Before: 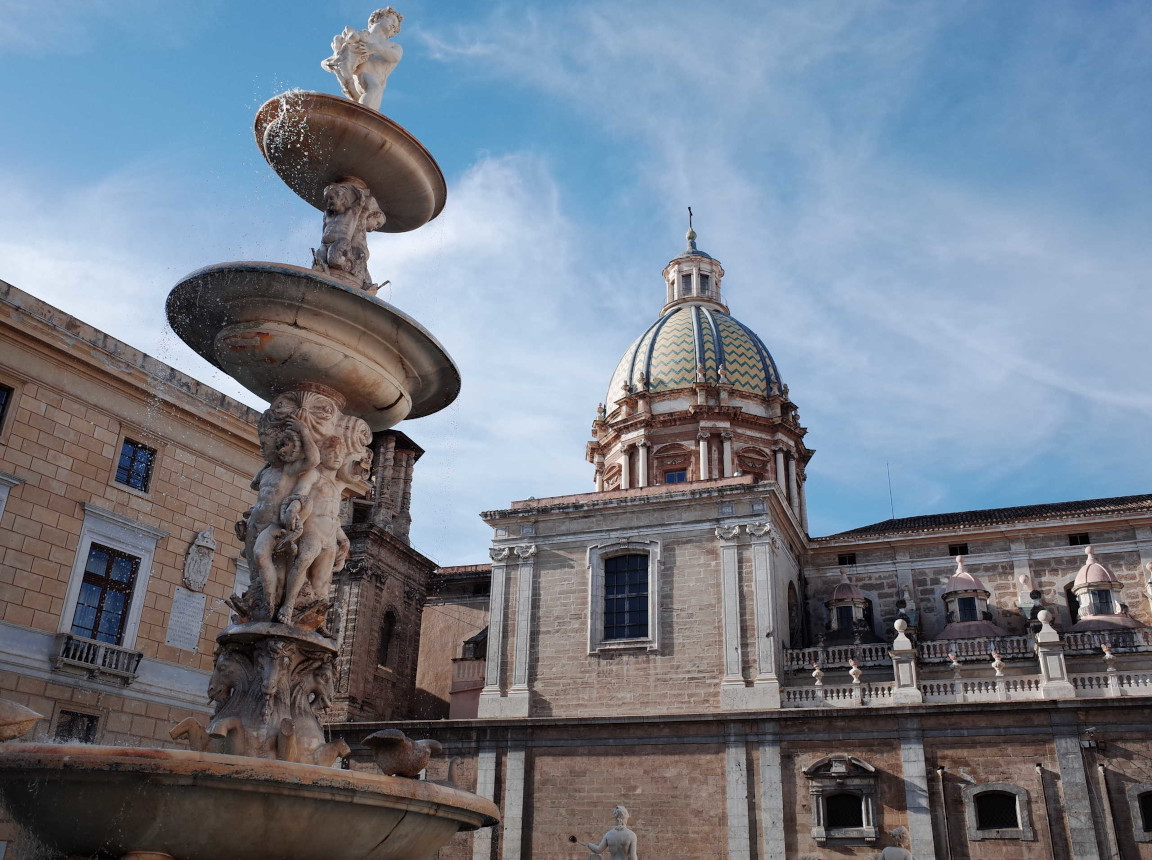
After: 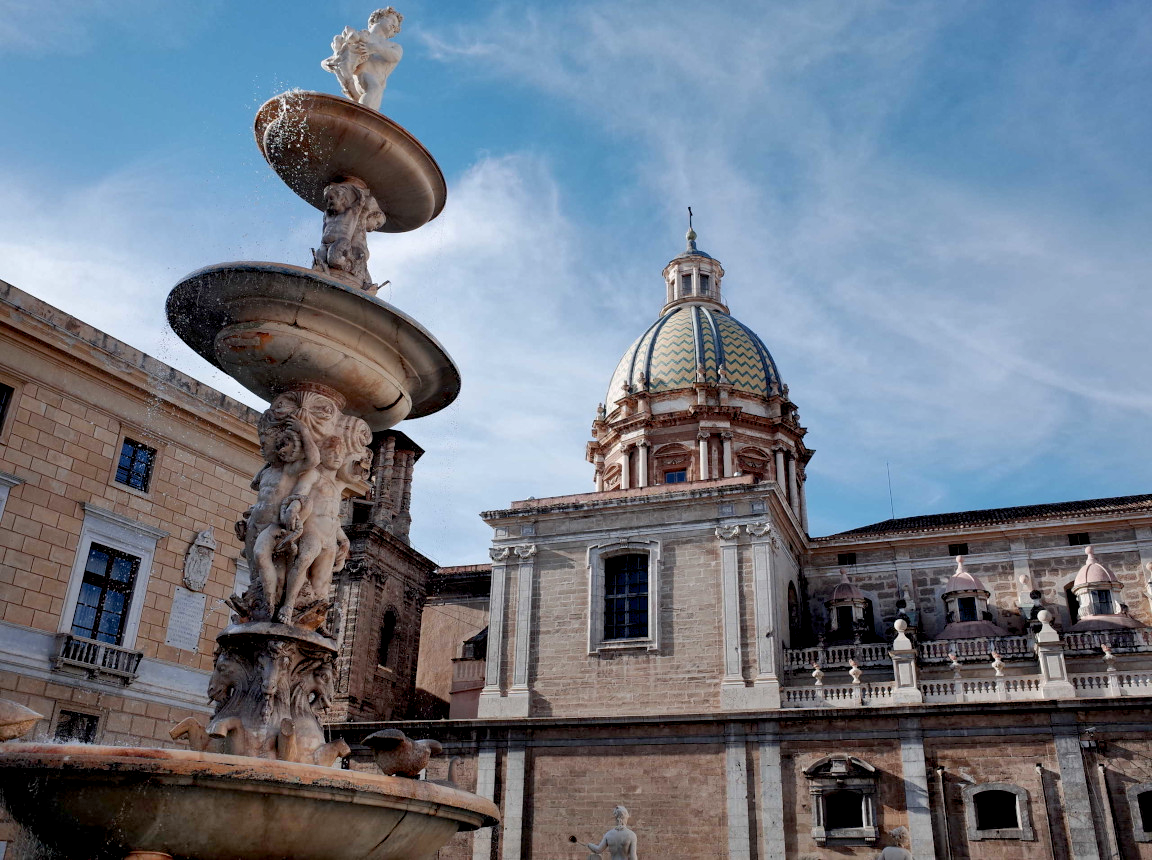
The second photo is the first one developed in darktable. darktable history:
shadows and highlights: low approximation 0.01, soften with gaussian
exposure: black level correction 0.01, exposure 0.011 EV, compensate highlight preservation false
